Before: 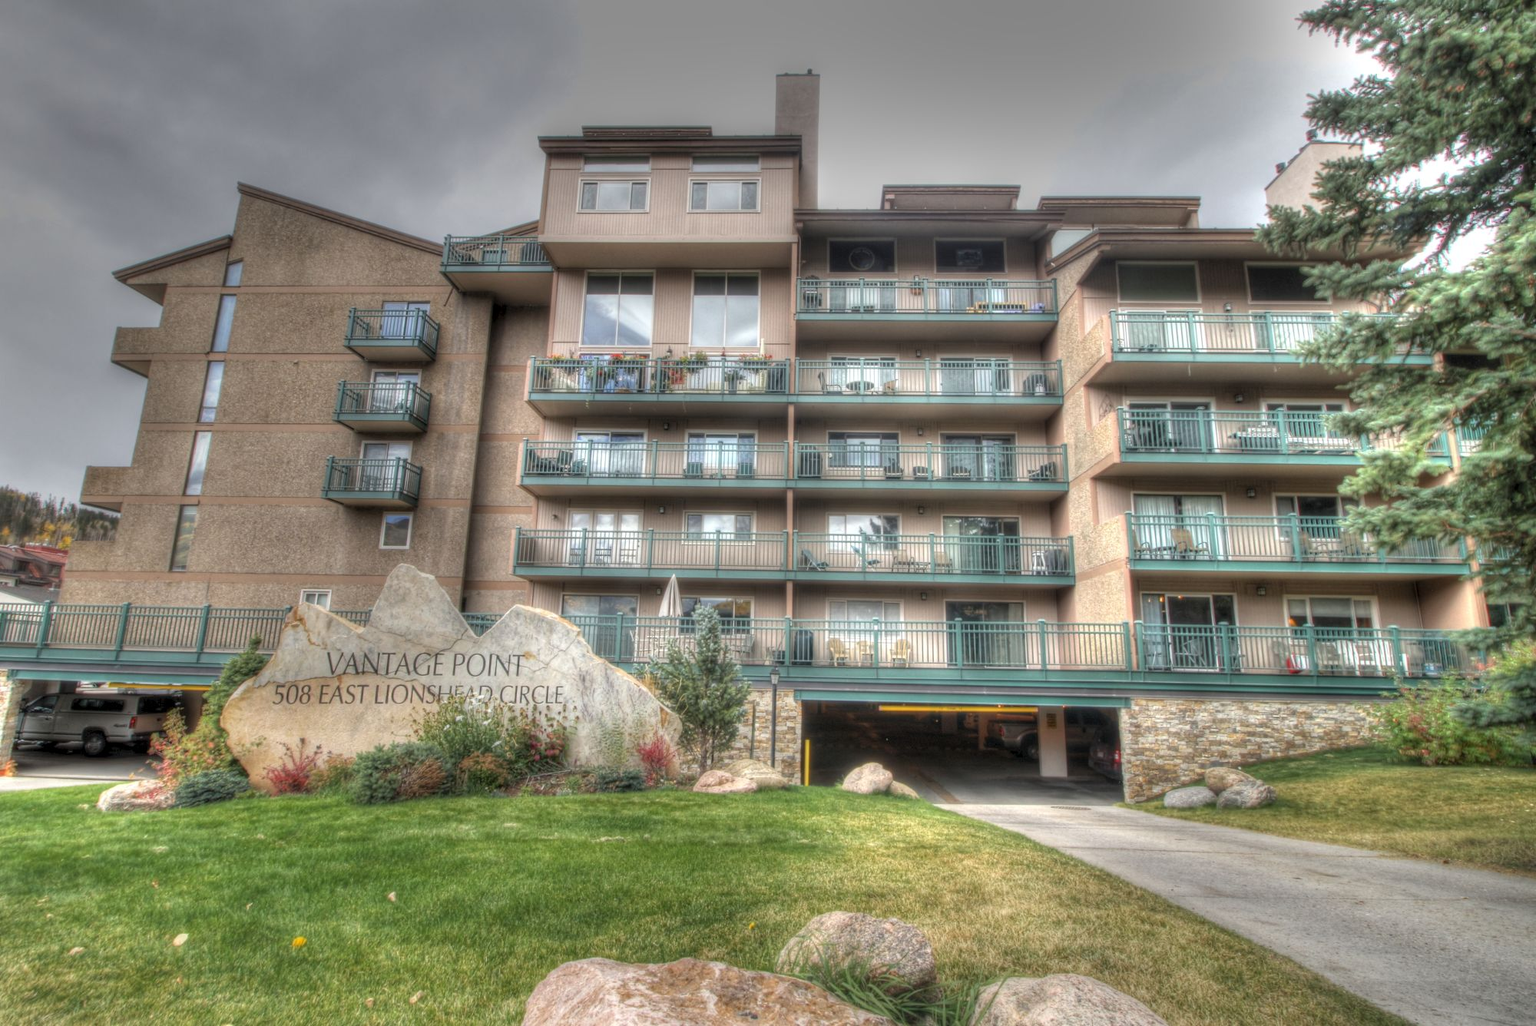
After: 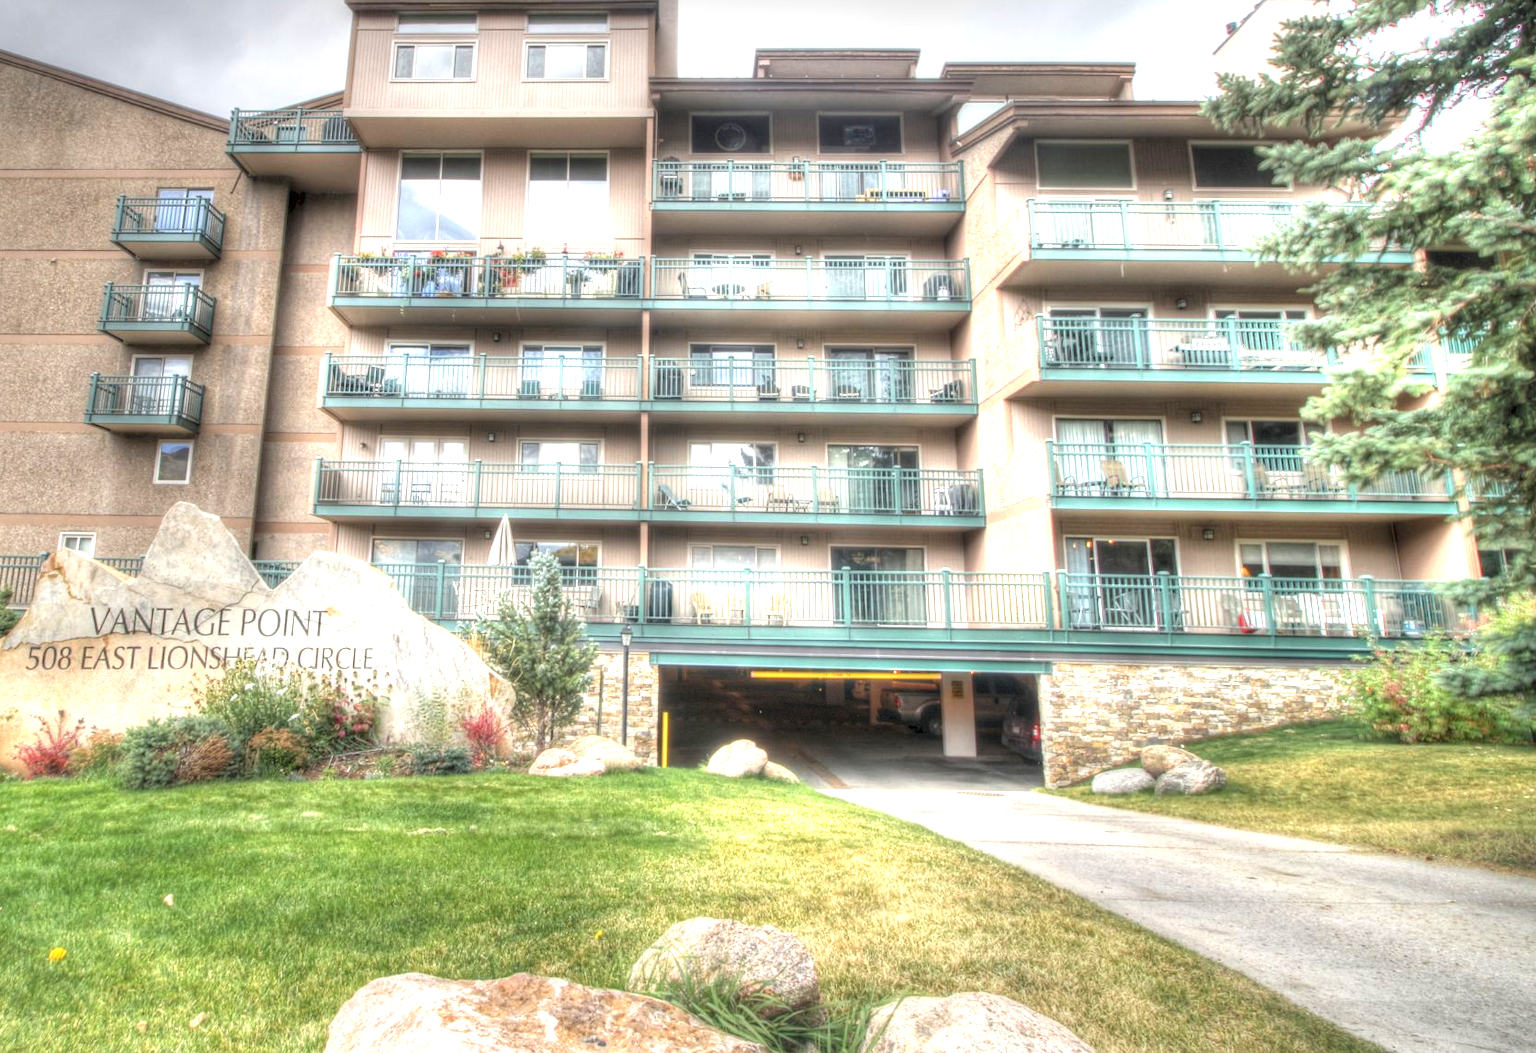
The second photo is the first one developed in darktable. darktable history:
crop: left 16.387%, top 14.145%
exposure: black level correction 0, exposure 1.125 EV, compensate highlight preservation false
